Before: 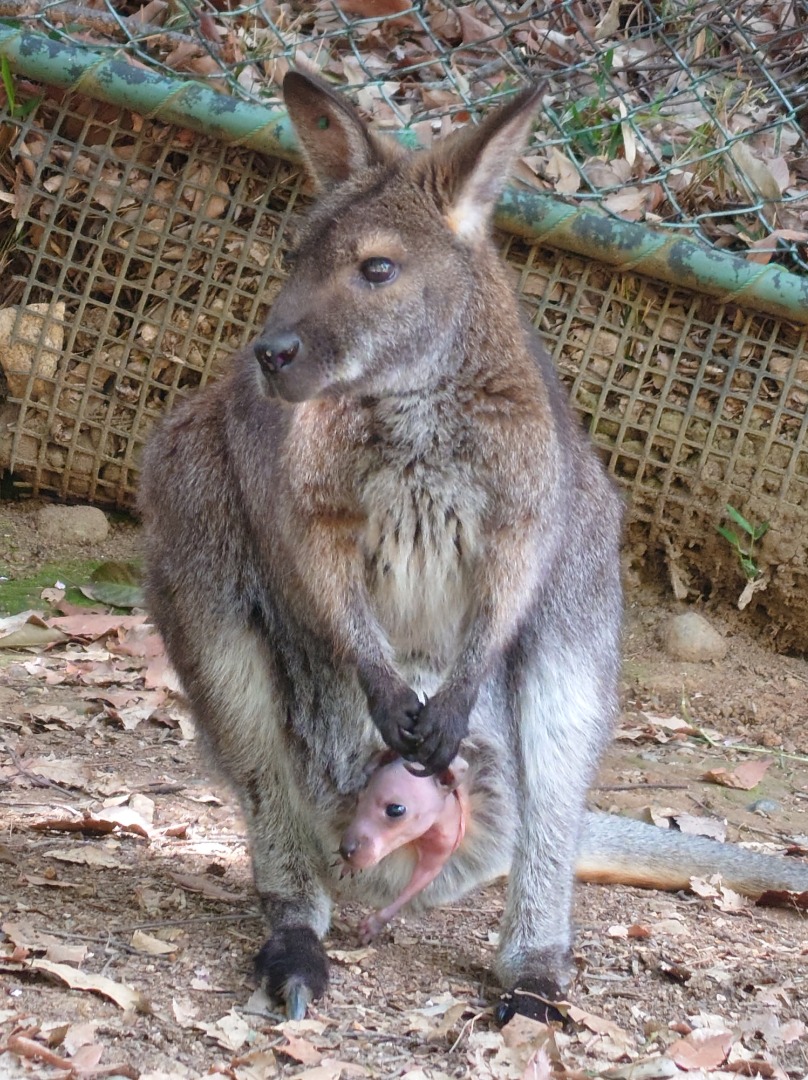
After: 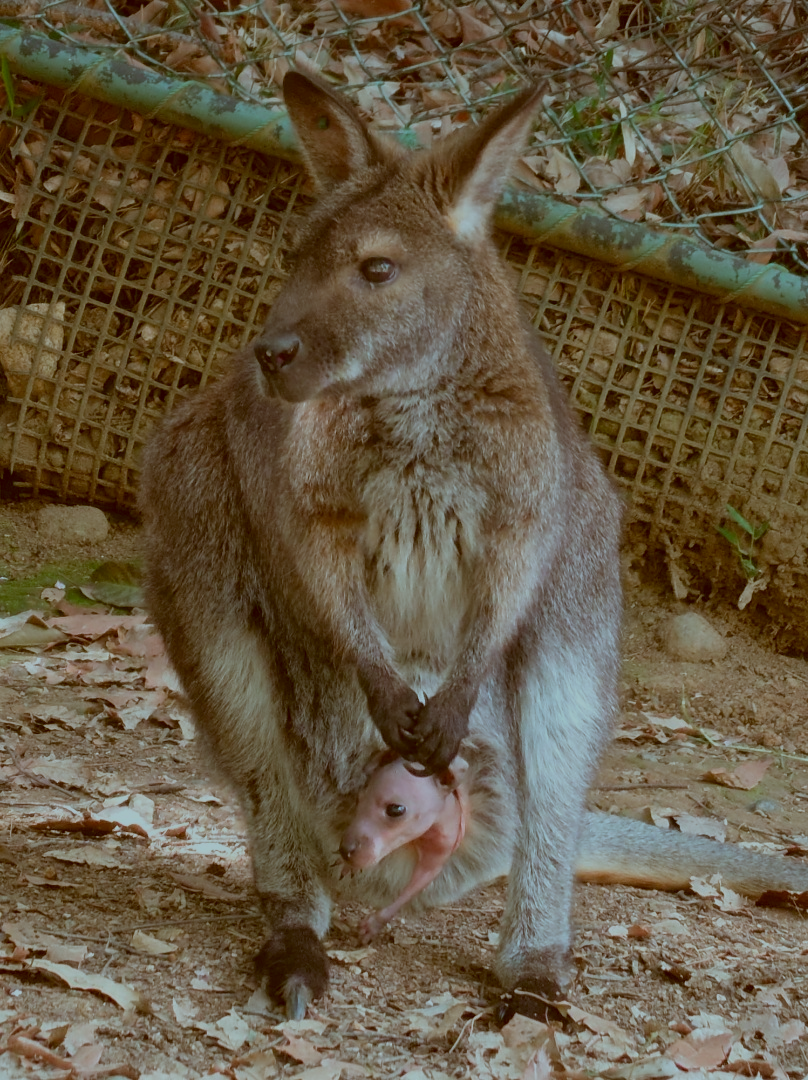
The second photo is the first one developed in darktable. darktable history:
color correction: highlights a* -14.62, highlights b* -16.22, shadows a* 10.12, shadows b* 29.4
exposure: exposure -1 EV, compensate highlight preservation false
